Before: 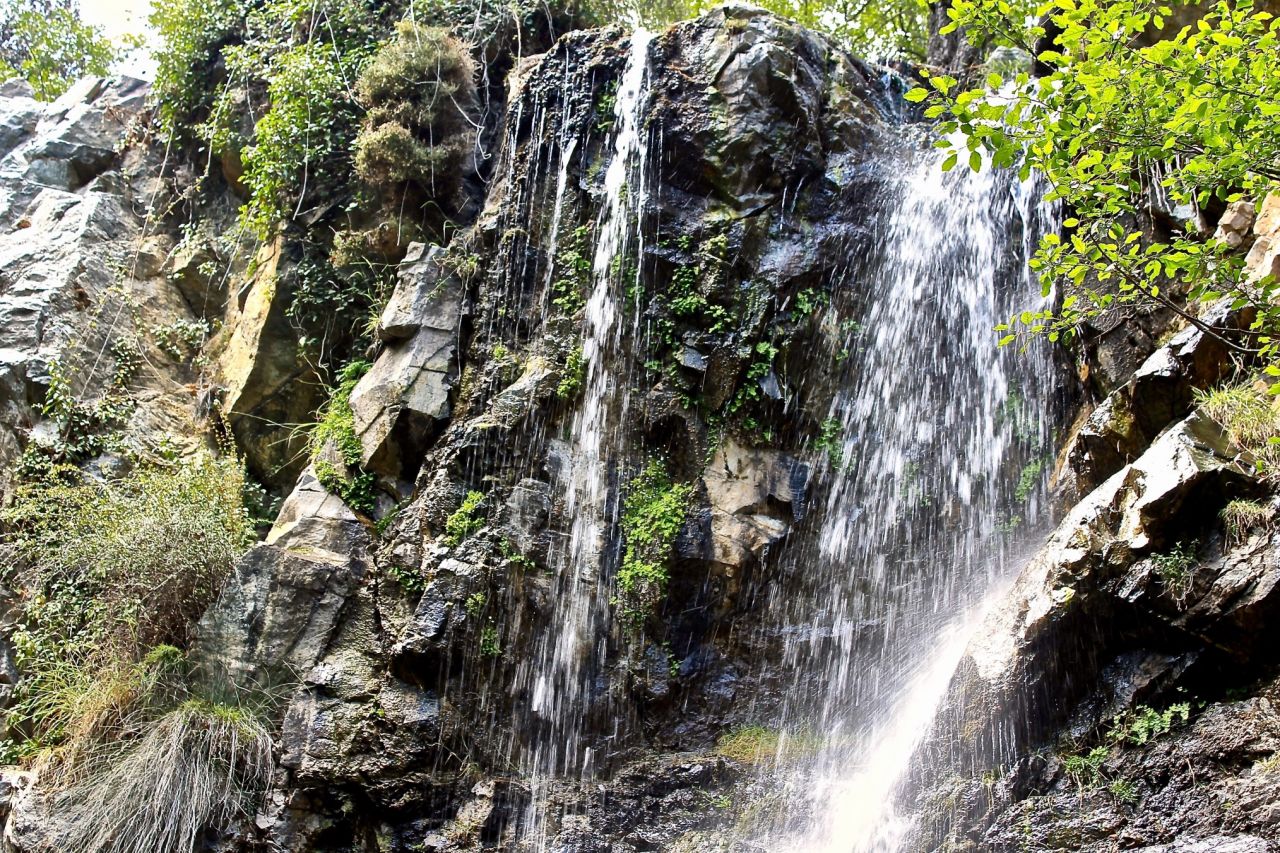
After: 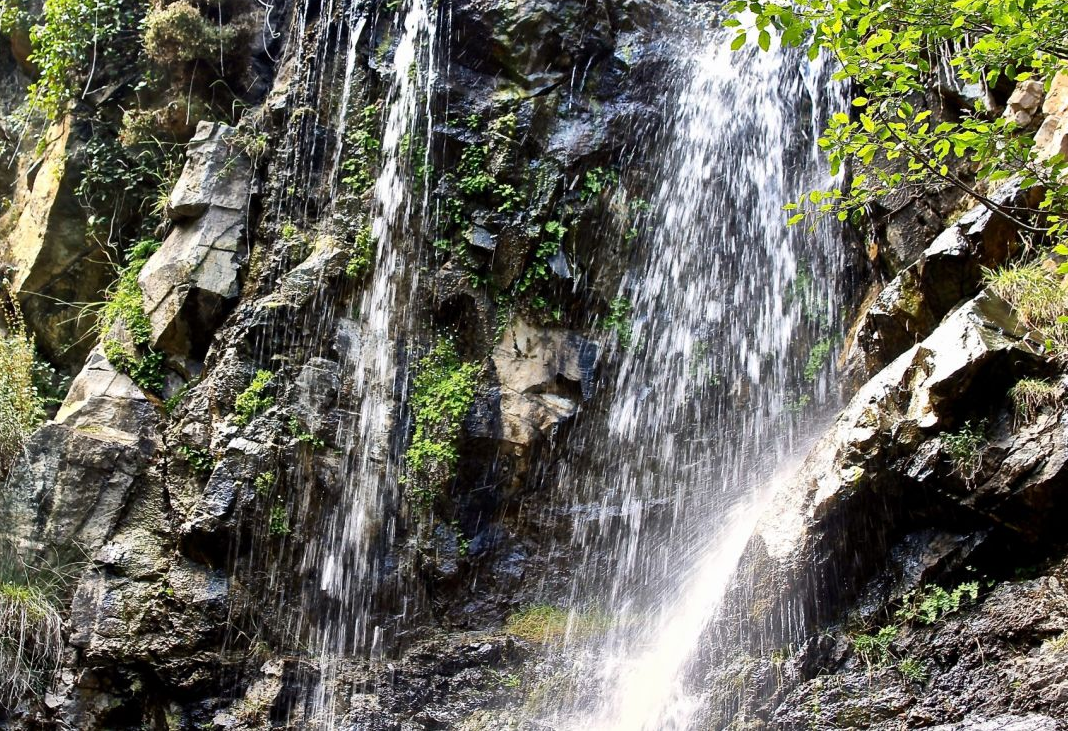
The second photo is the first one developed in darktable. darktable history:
crop: left 16.498%, top 14.191%
